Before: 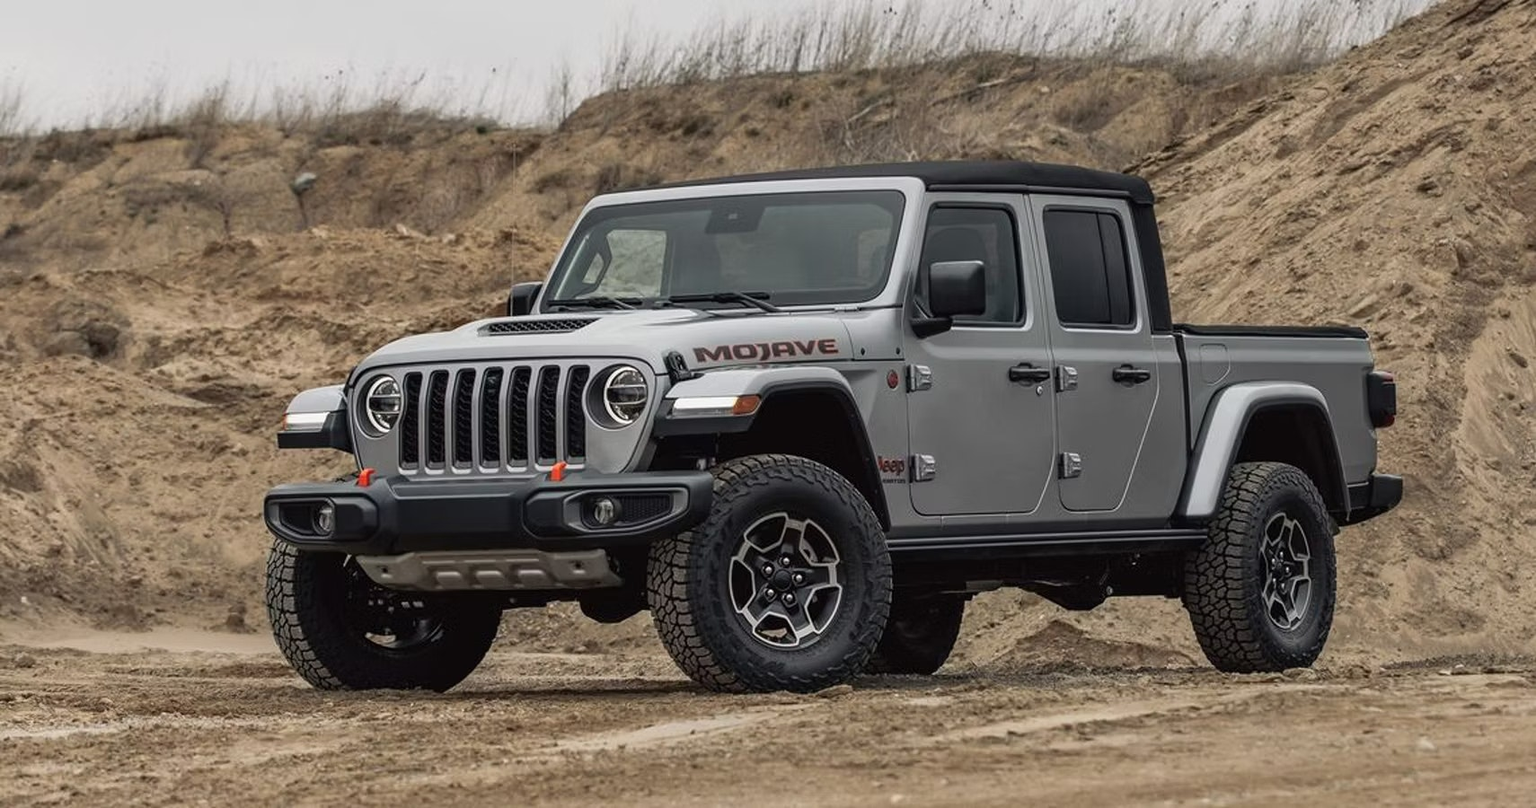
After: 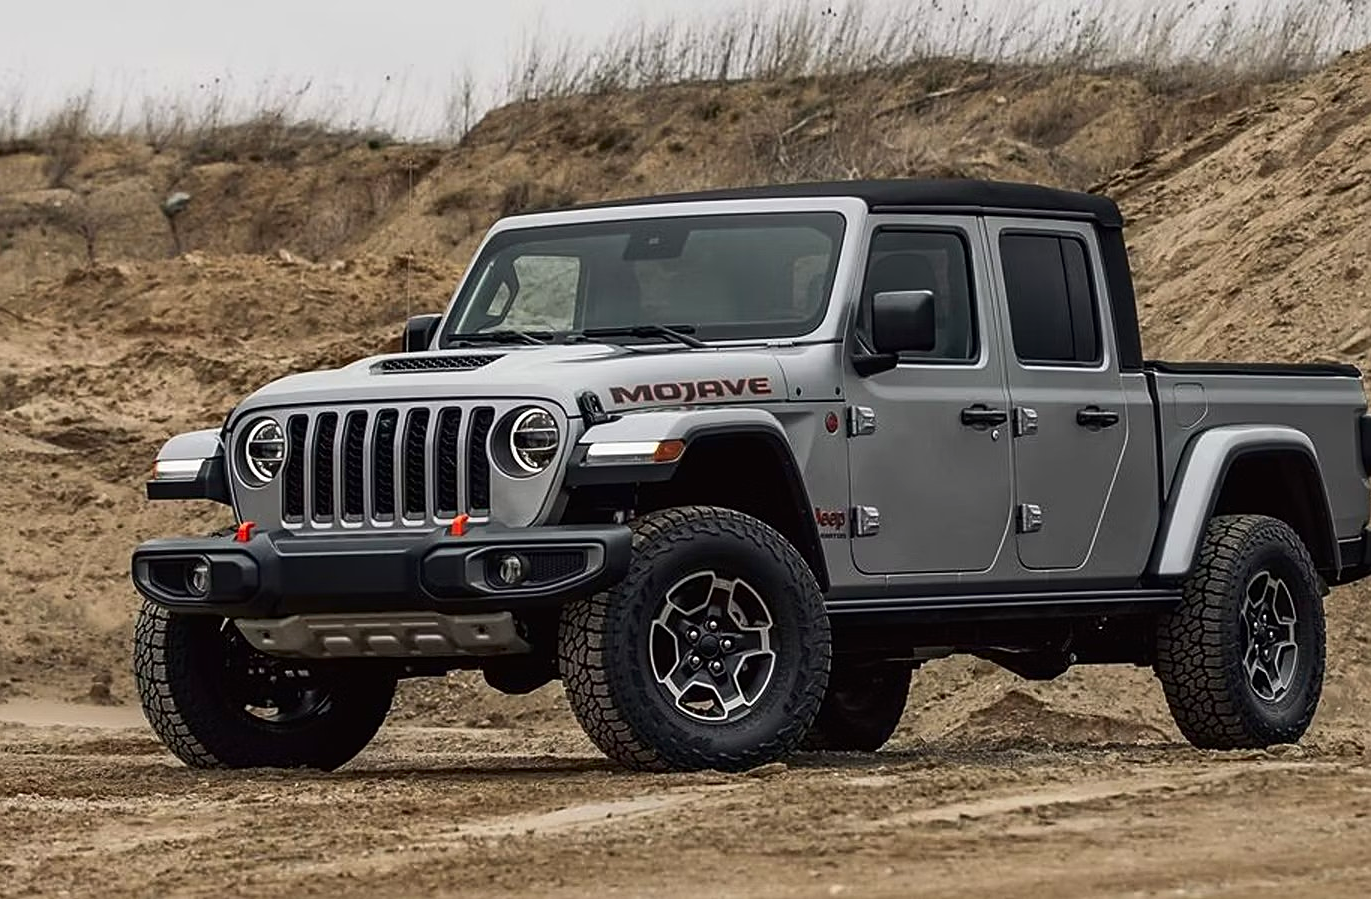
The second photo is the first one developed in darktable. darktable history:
crop and rotate: left 9.523%, right 10.262%
contrast brightness saturation: contrast 0.126, brightness -0.046, saturation 0.156
sharpen: on, module defaults
